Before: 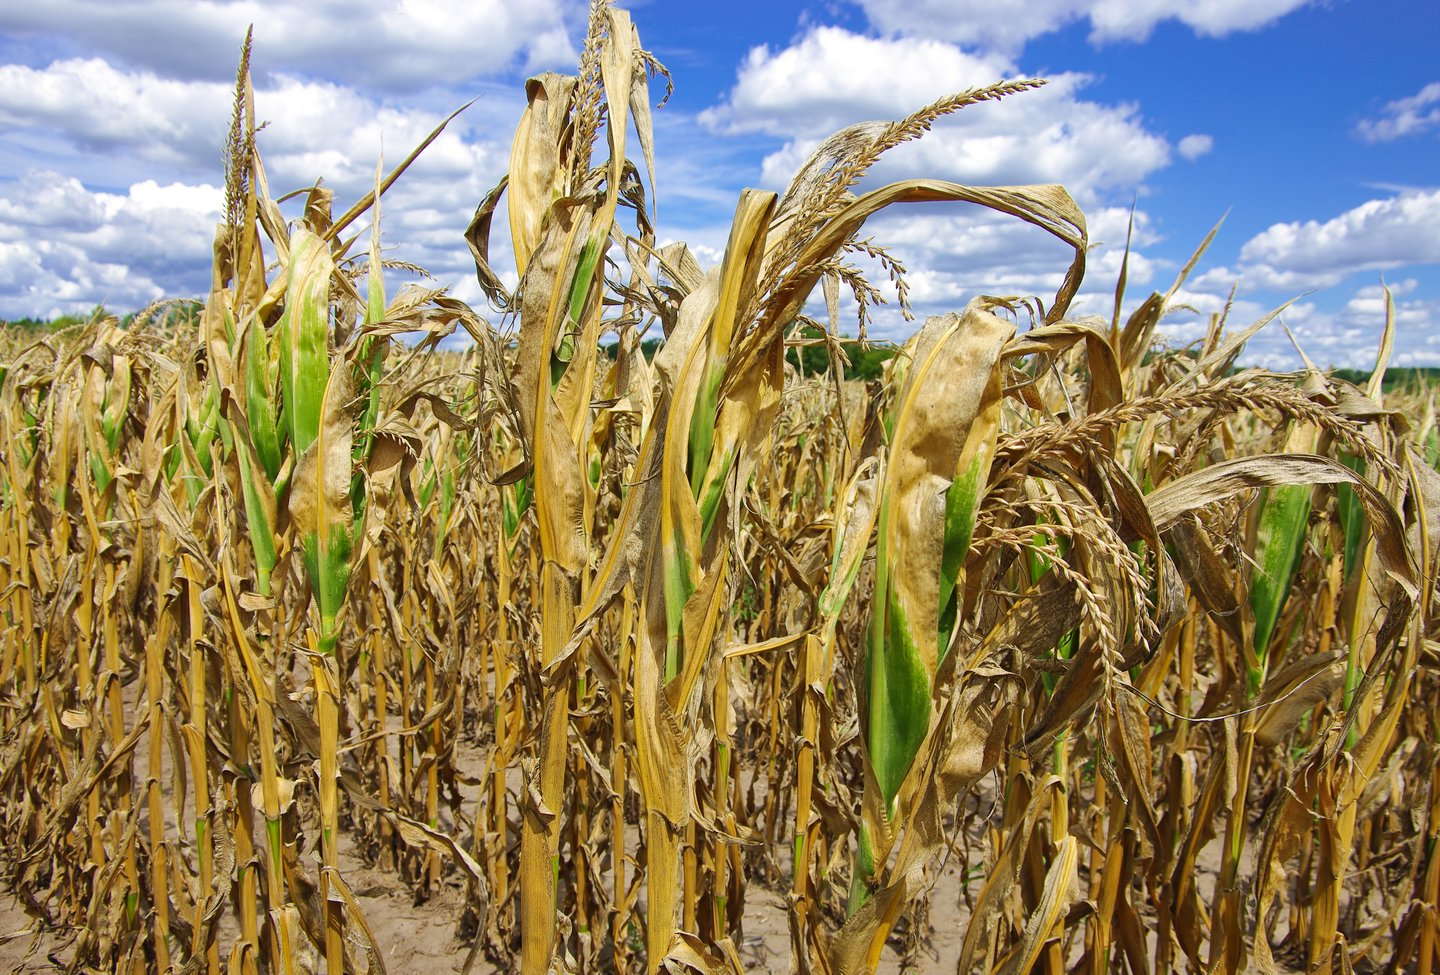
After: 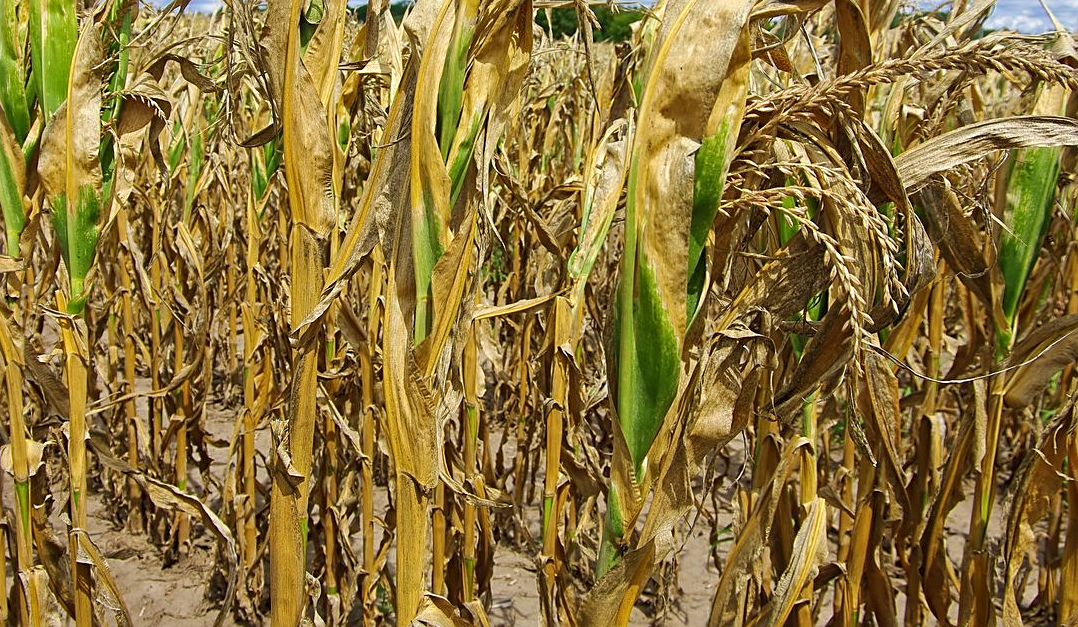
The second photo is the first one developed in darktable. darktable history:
crop and rotate: left 17.436%, top 34.753%, right 7.688%, bottom 0.887%
tone equalizer: smoothing diameter 24.89%, edges refinement/feathering 9.22, preserve details guided filter
sharpen: on, module defaults
local contrast: highlights 100%, shadows 99%, detail 119%, midtone range 0.2
